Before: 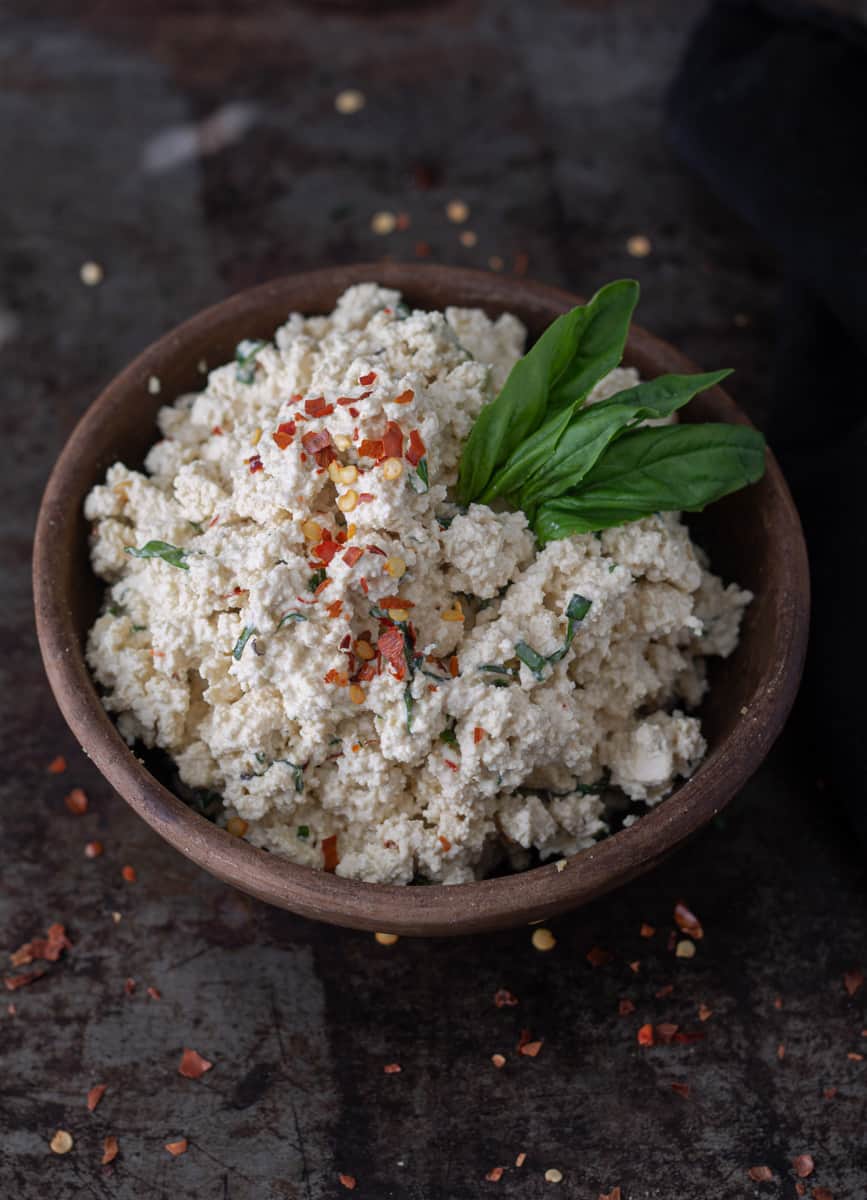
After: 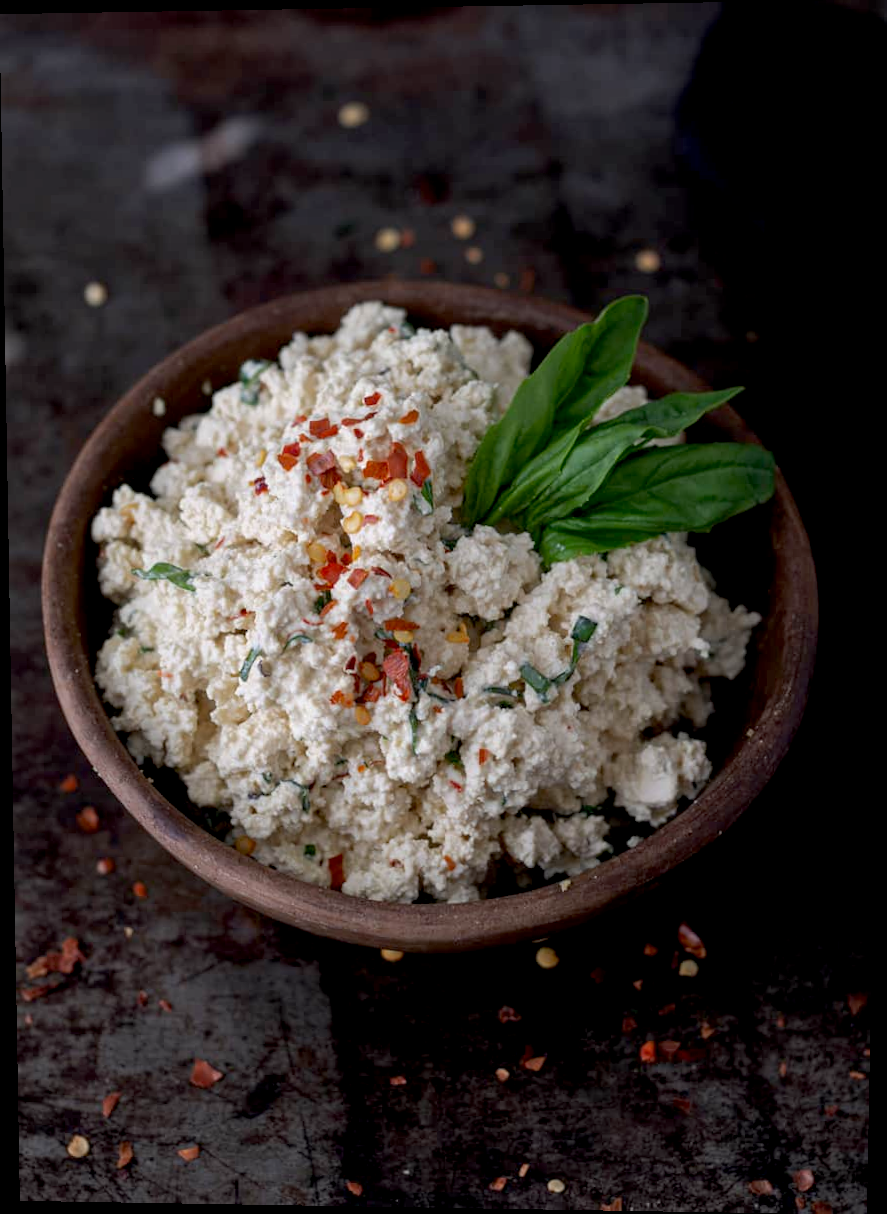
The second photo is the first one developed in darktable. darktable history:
rotate and perspective: lens shift (vertical) 0.048, lens shift (horizontal) -0.024, automatic cropping off
exposure: black level correction 0.01, exposure 0.014 EV, compensate highlight preservation false
